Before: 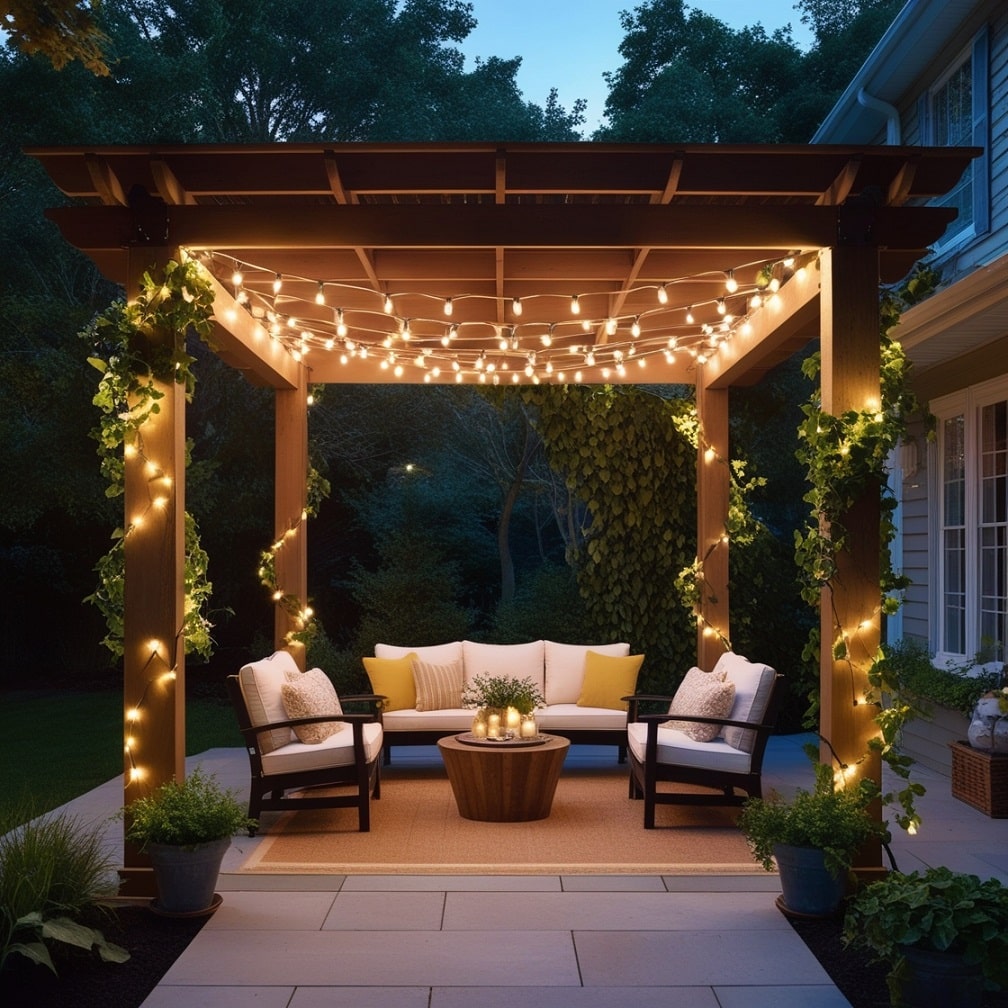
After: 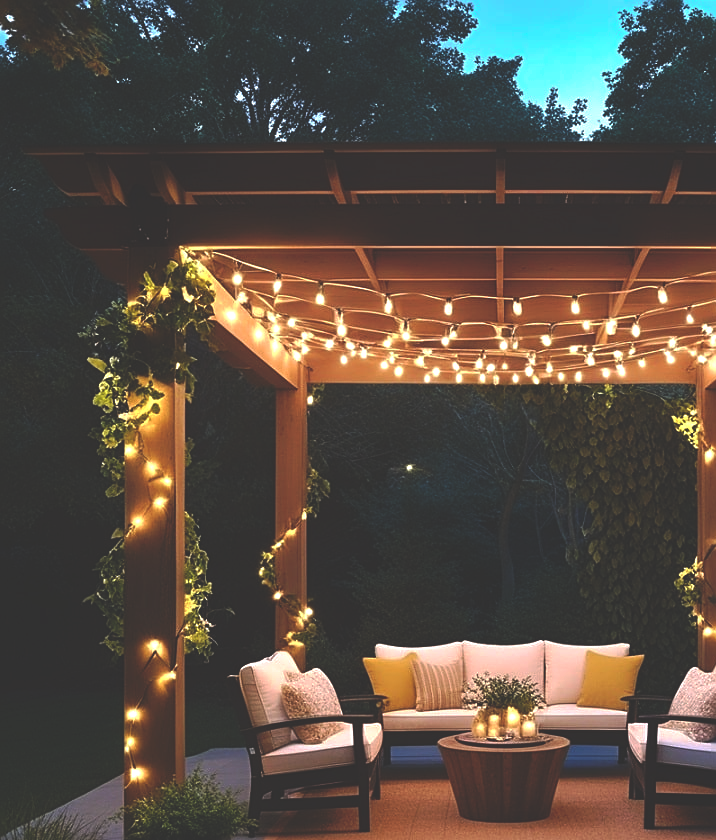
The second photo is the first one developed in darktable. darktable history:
exposure: black level correction 0.001, exposure 0.5 EV, compensate exposure bias true, compensate highlight preservation false
crop: right 28.885%, bottom 16.626%
rgb curve: curves: ch0 [(0, 0.186) (0.314, 0.284) (0.775, 0.708) (1, 1)], compensate middle gray true, preserve colors none
sharpen: on, module defaults
tone curve: curves: ch0 [(0, 0) (0.003, 0.027) (0.011, 0.03) (0.025, 0.04) (0.044, 0.063) (0.069, 0.093) (0.1, 0.125) (0.136, 0.153) (0.177, 0.191) (0.224, 0.232) (0.277, 0.279) (0.335, 0.333) (0.399, 0.39) (0.468, 0.457) (0.543, 0.535) (0.623, 0.611) (0.709, 0.683) (0.801, 0.758) (0.898, 0.853) (1, 1)], preserve colors none
